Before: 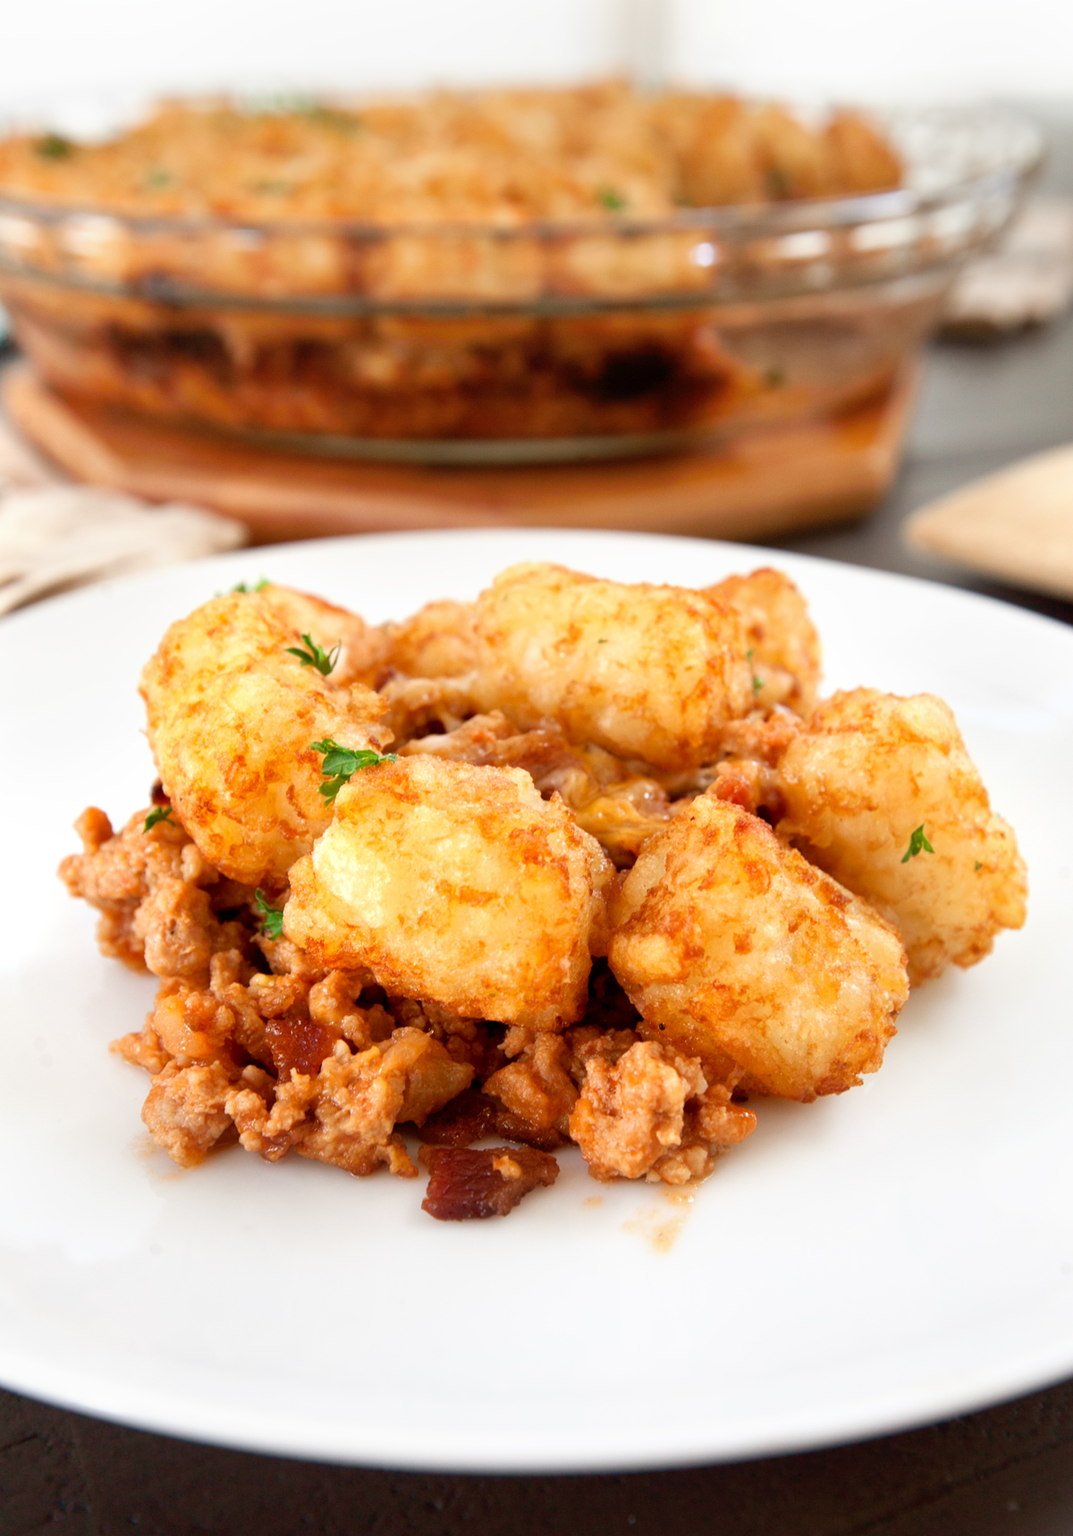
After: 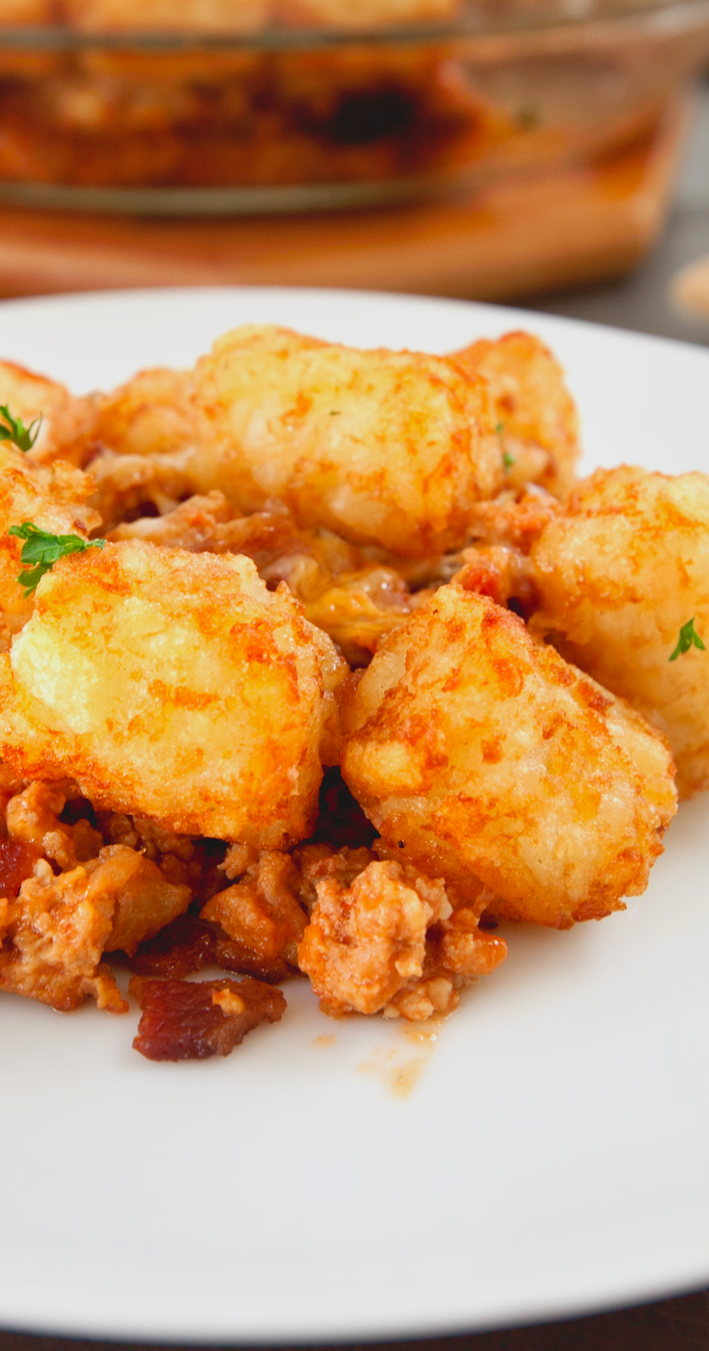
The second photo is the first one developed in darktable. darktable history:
crop and rotate: left 28.256%, top 17.734%, right 12.656%, bottom 3.573%
rotate and perspective: automatic cropping original format, crop left 0, crop top 0
lowpass: radius 0.1, contrast 0.85, saturation 1.1, unbound 0
